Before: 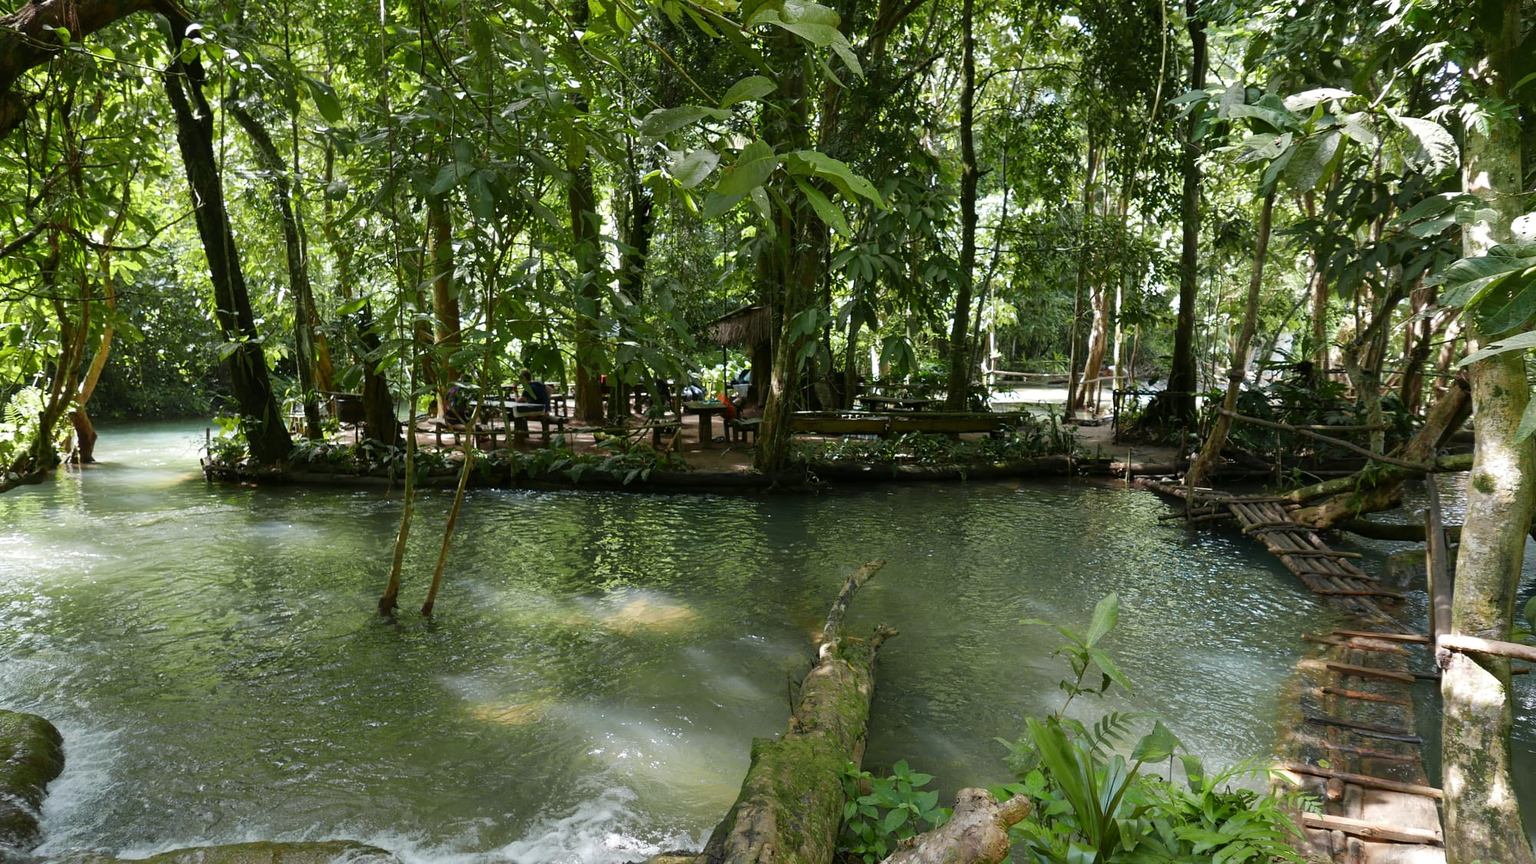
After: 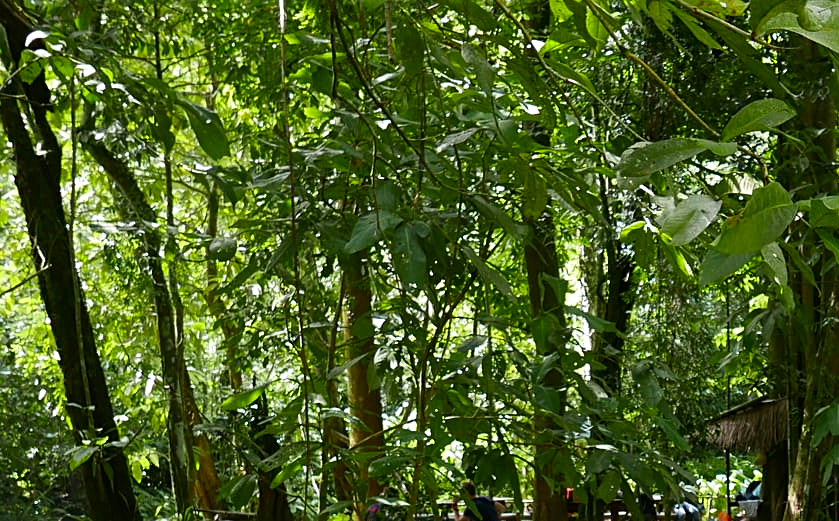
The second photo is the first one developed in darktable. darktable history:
crop and rotate: left 10.817%, top 0.062%, right 47.194%, bottom 53.626%
sharpen: radius 2.167, amount 0.381, threshold 0
contrast brightness saturation: contrast 0.09, saturation 0.28
